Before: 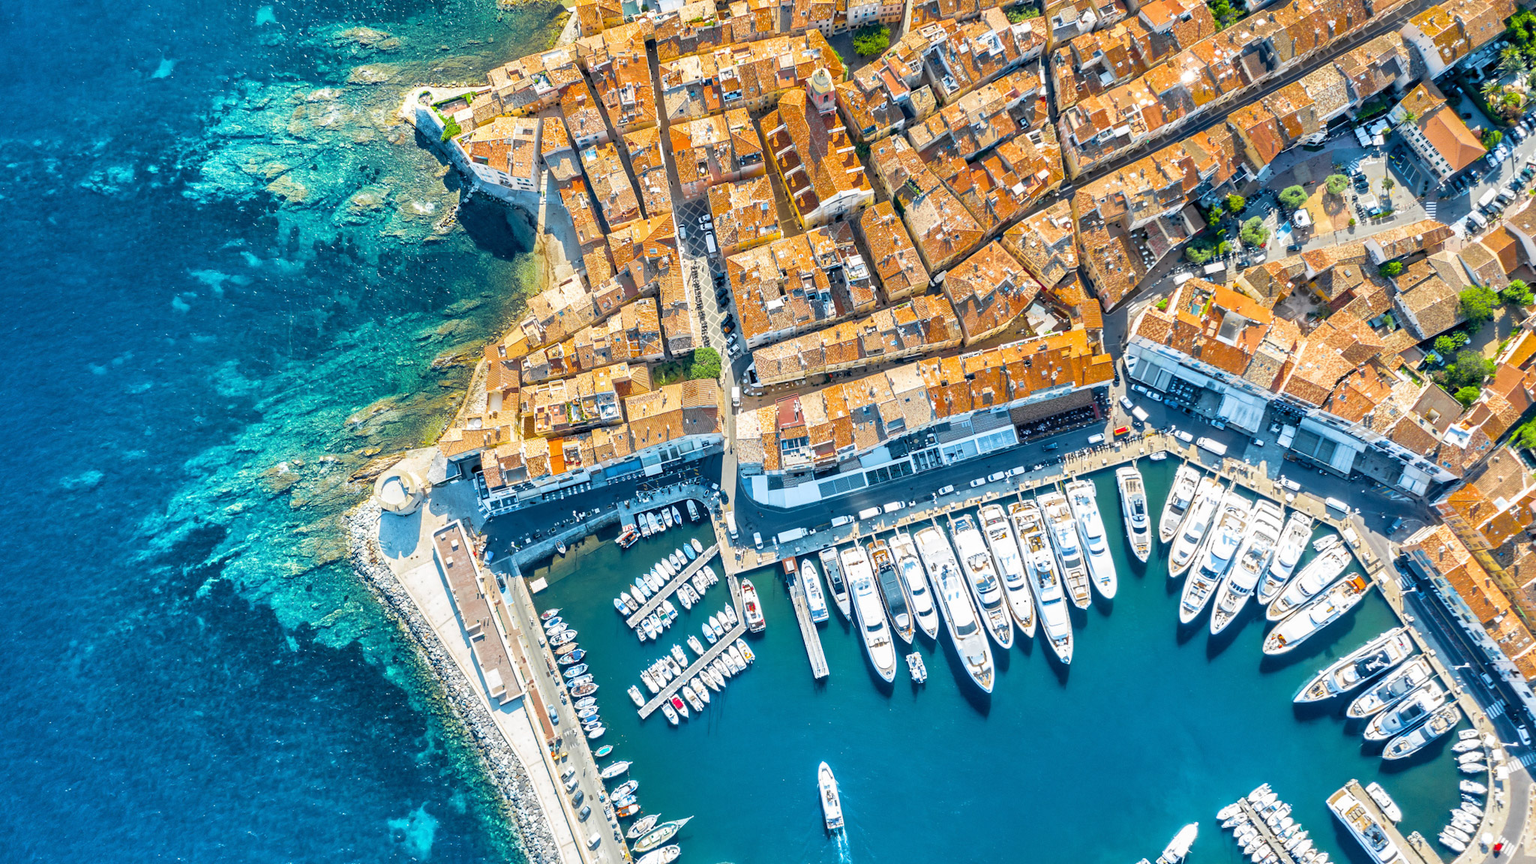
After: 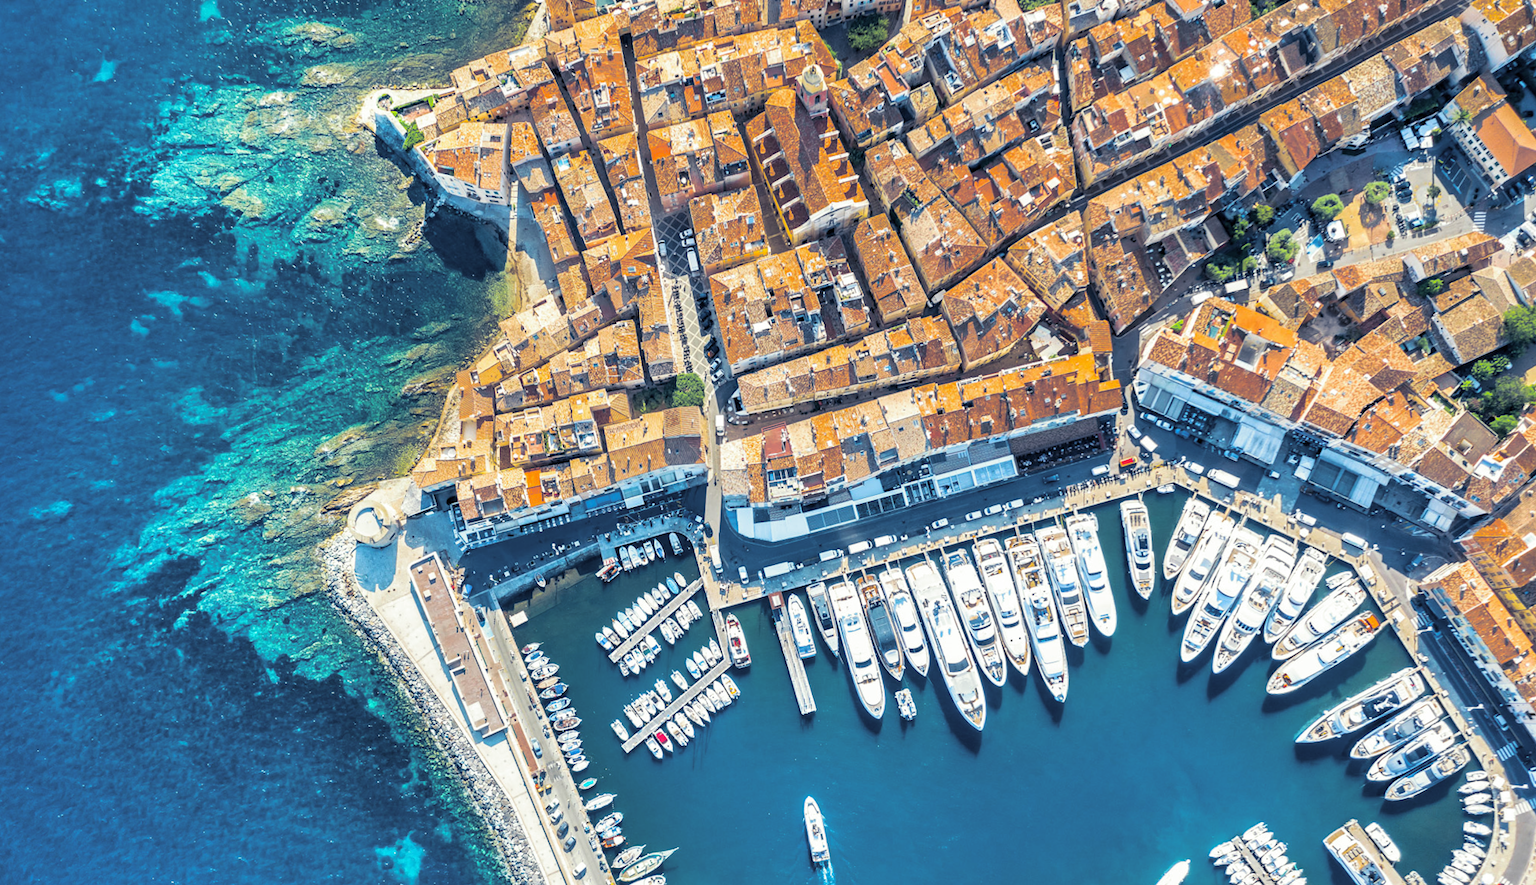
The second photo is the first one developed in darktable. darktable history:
rotate and perspective: rotation 0.074°, lens shift (vertical) 0.096, lens shift (horizontal) -0.041, crop left 0.043, crop right 0.952, crop top 0.024, crop bottom 0.979
split-toning: shadows › hue 230.4°
